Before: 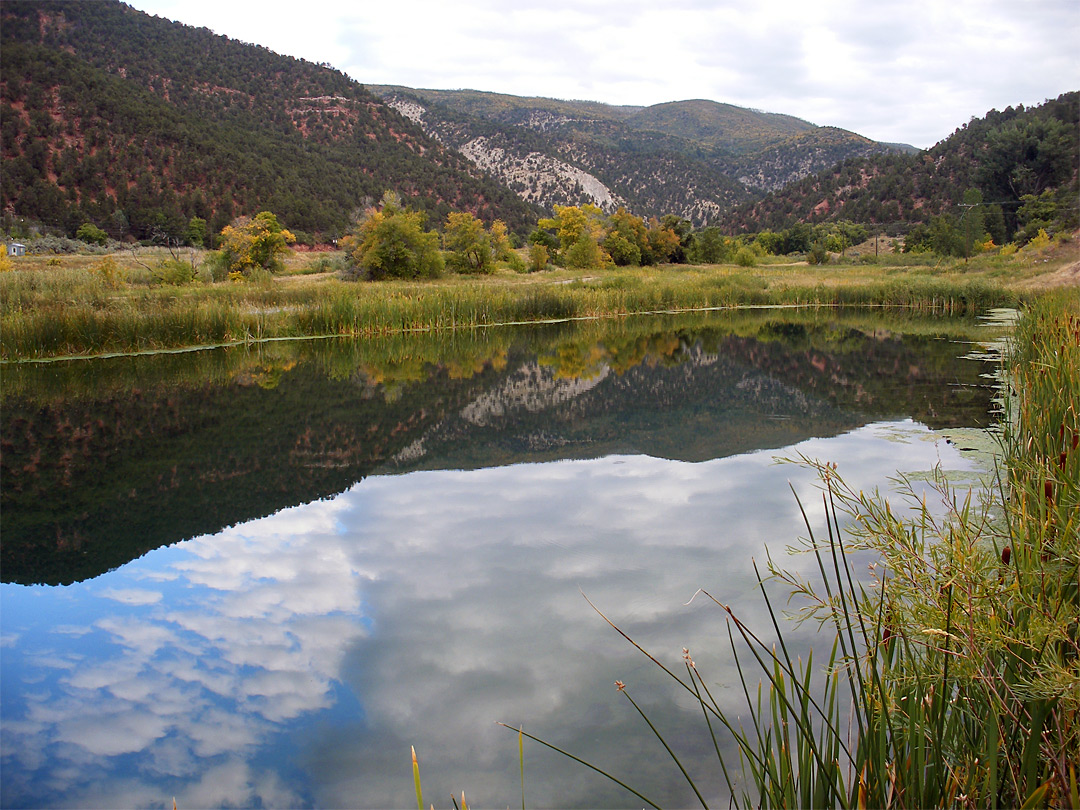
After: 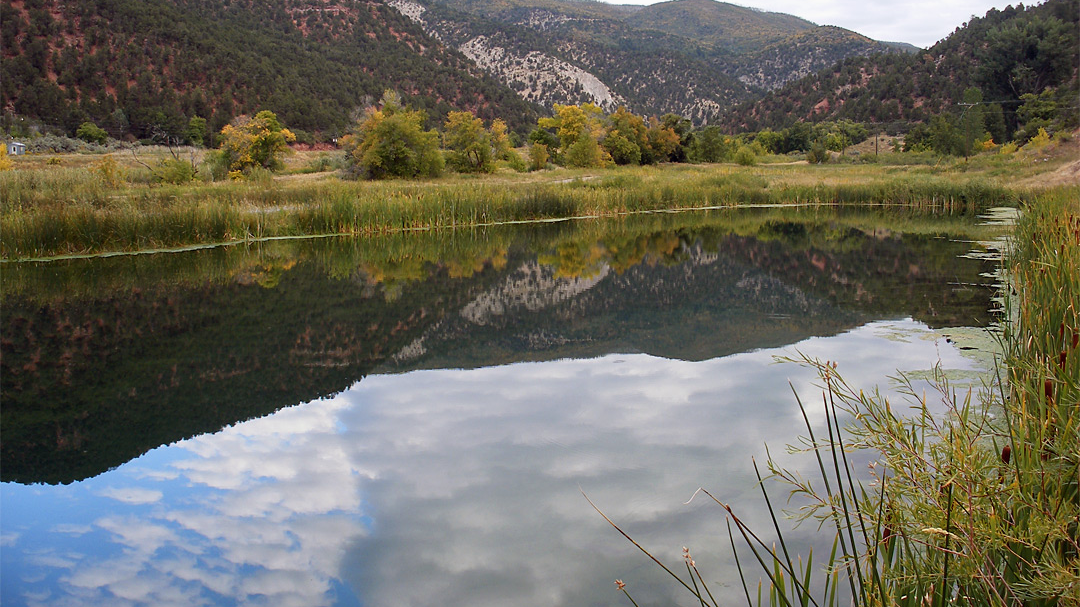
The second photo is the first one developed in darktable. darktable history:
contrast brightness saturation: saturation -0.05
exposure: exposure -0.064 EV, compensate highlight preservation false
crop and rotate: top 12.5%, bottom 12.5%
